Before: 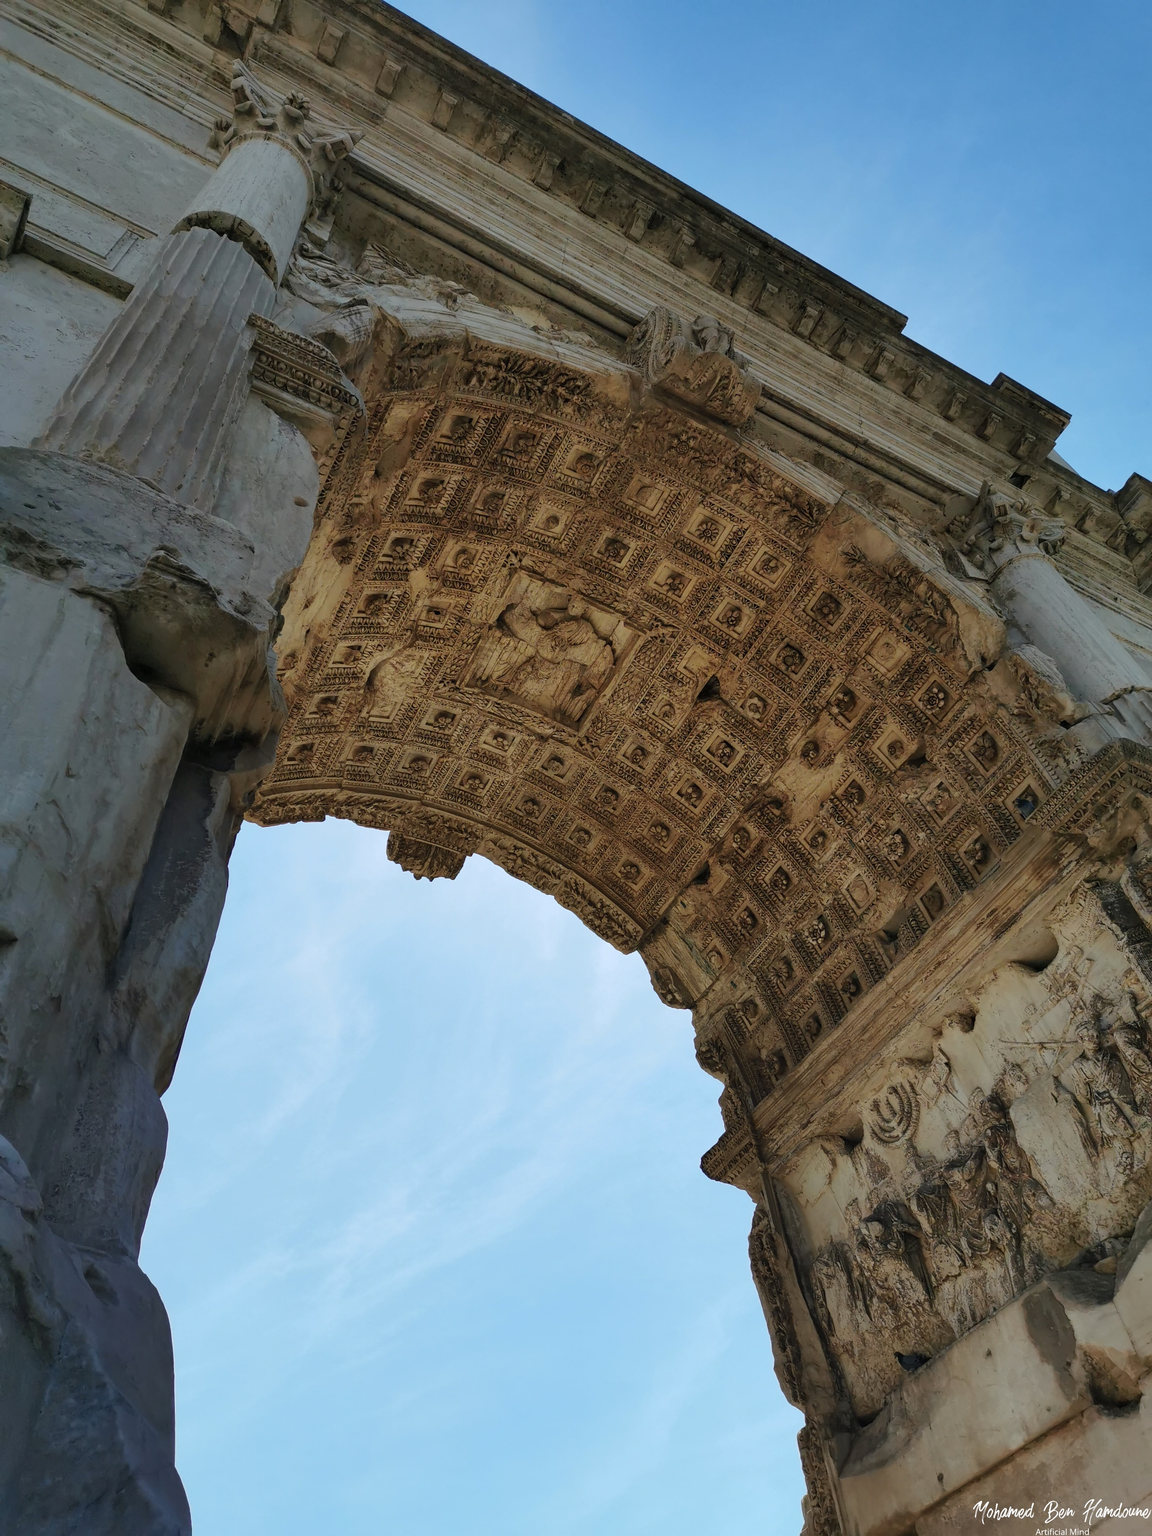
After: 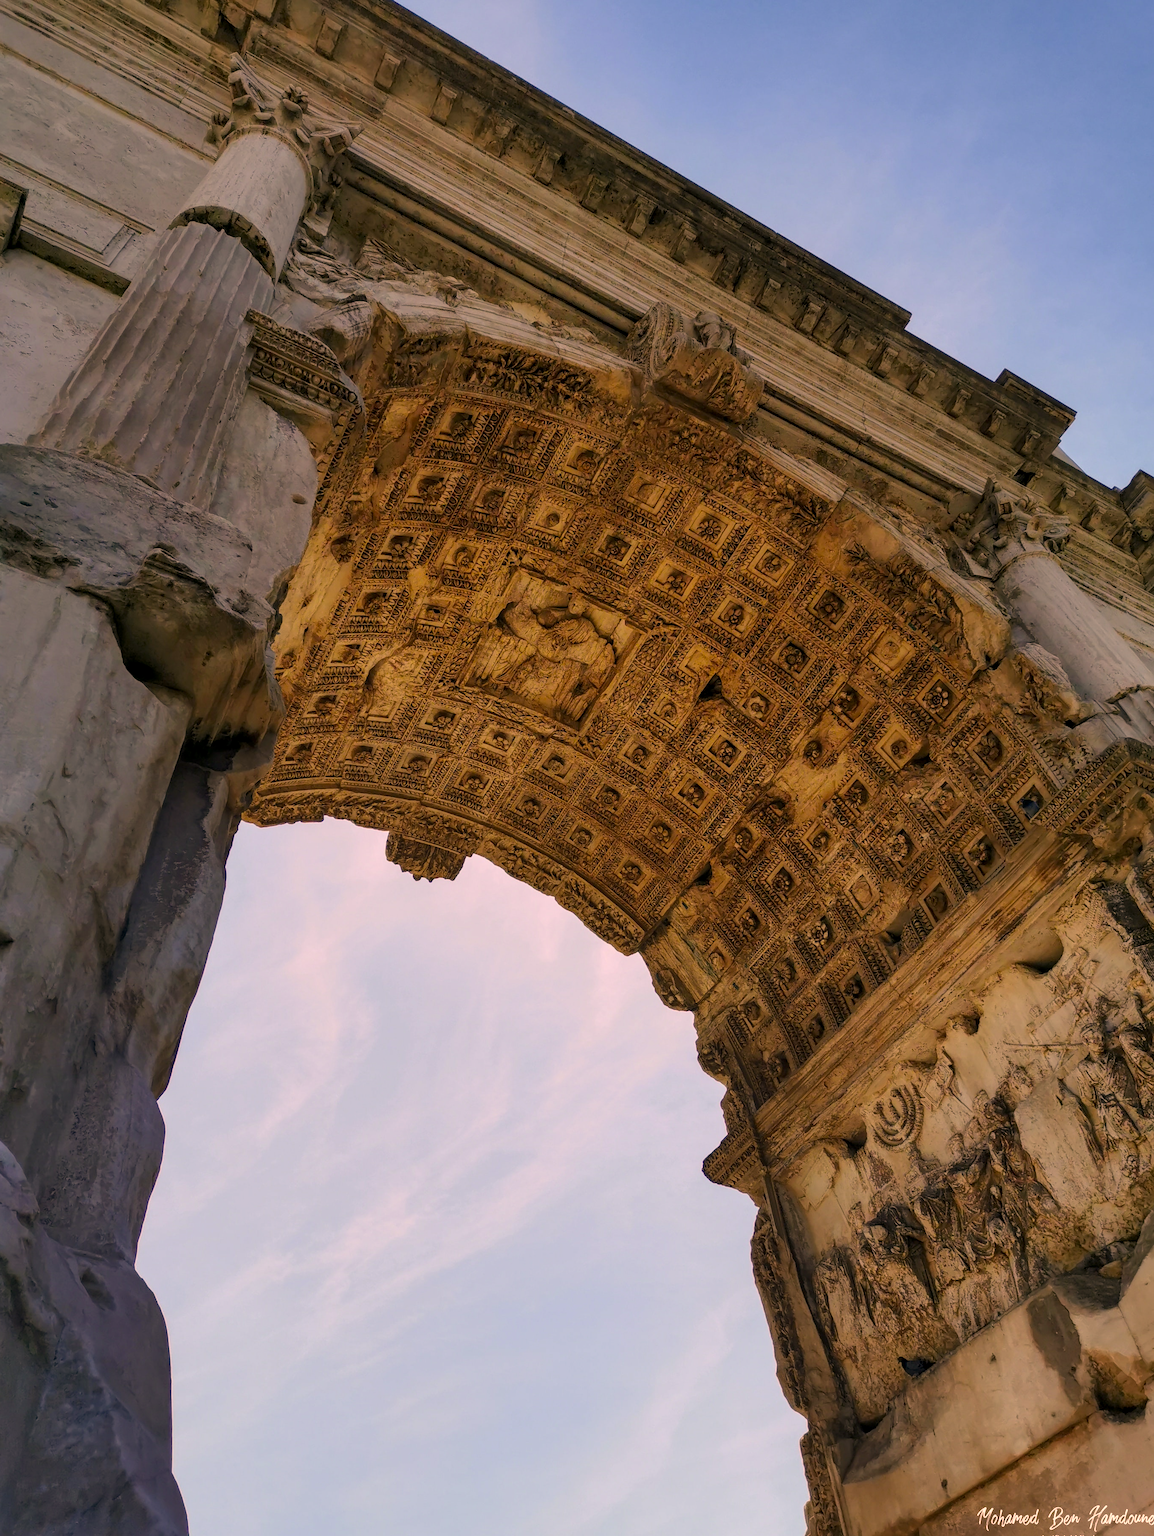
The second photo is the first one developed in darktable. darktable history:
crop: left 0.434%, top 0.485%, right 0.244%, bottom 0.386%
color balance rgb: perceptual saturation grading › global saturation 20%, global vibrance 20%
color correction: highlights a* 21.88, highlights b* 22.25
local contrast: on, module defaults
